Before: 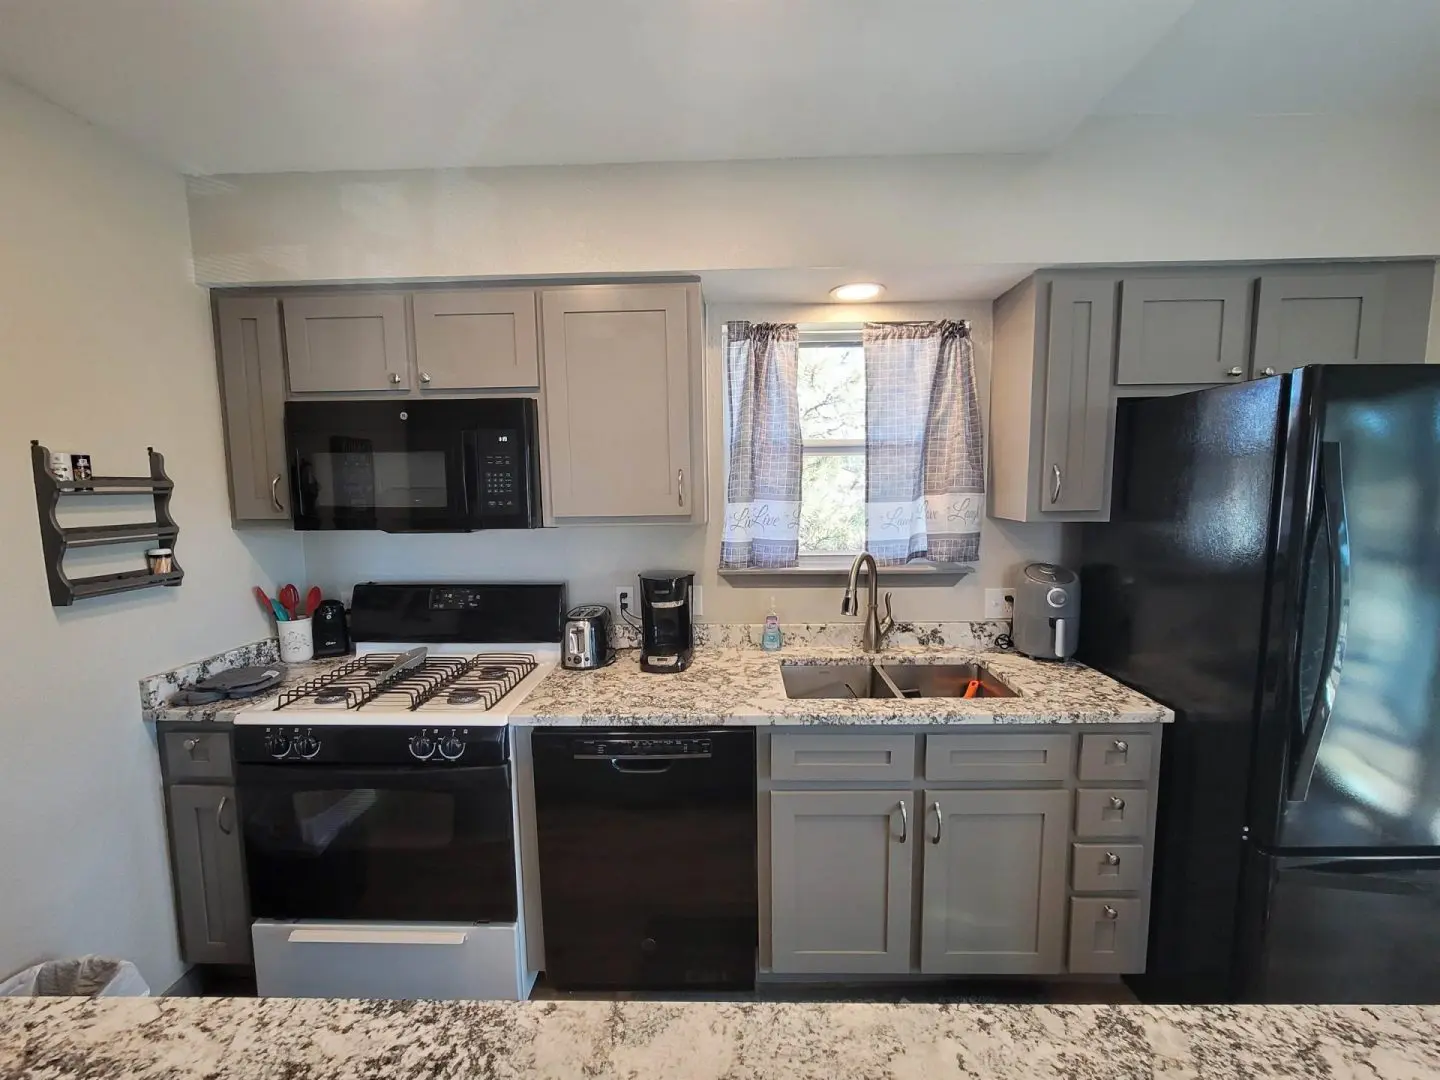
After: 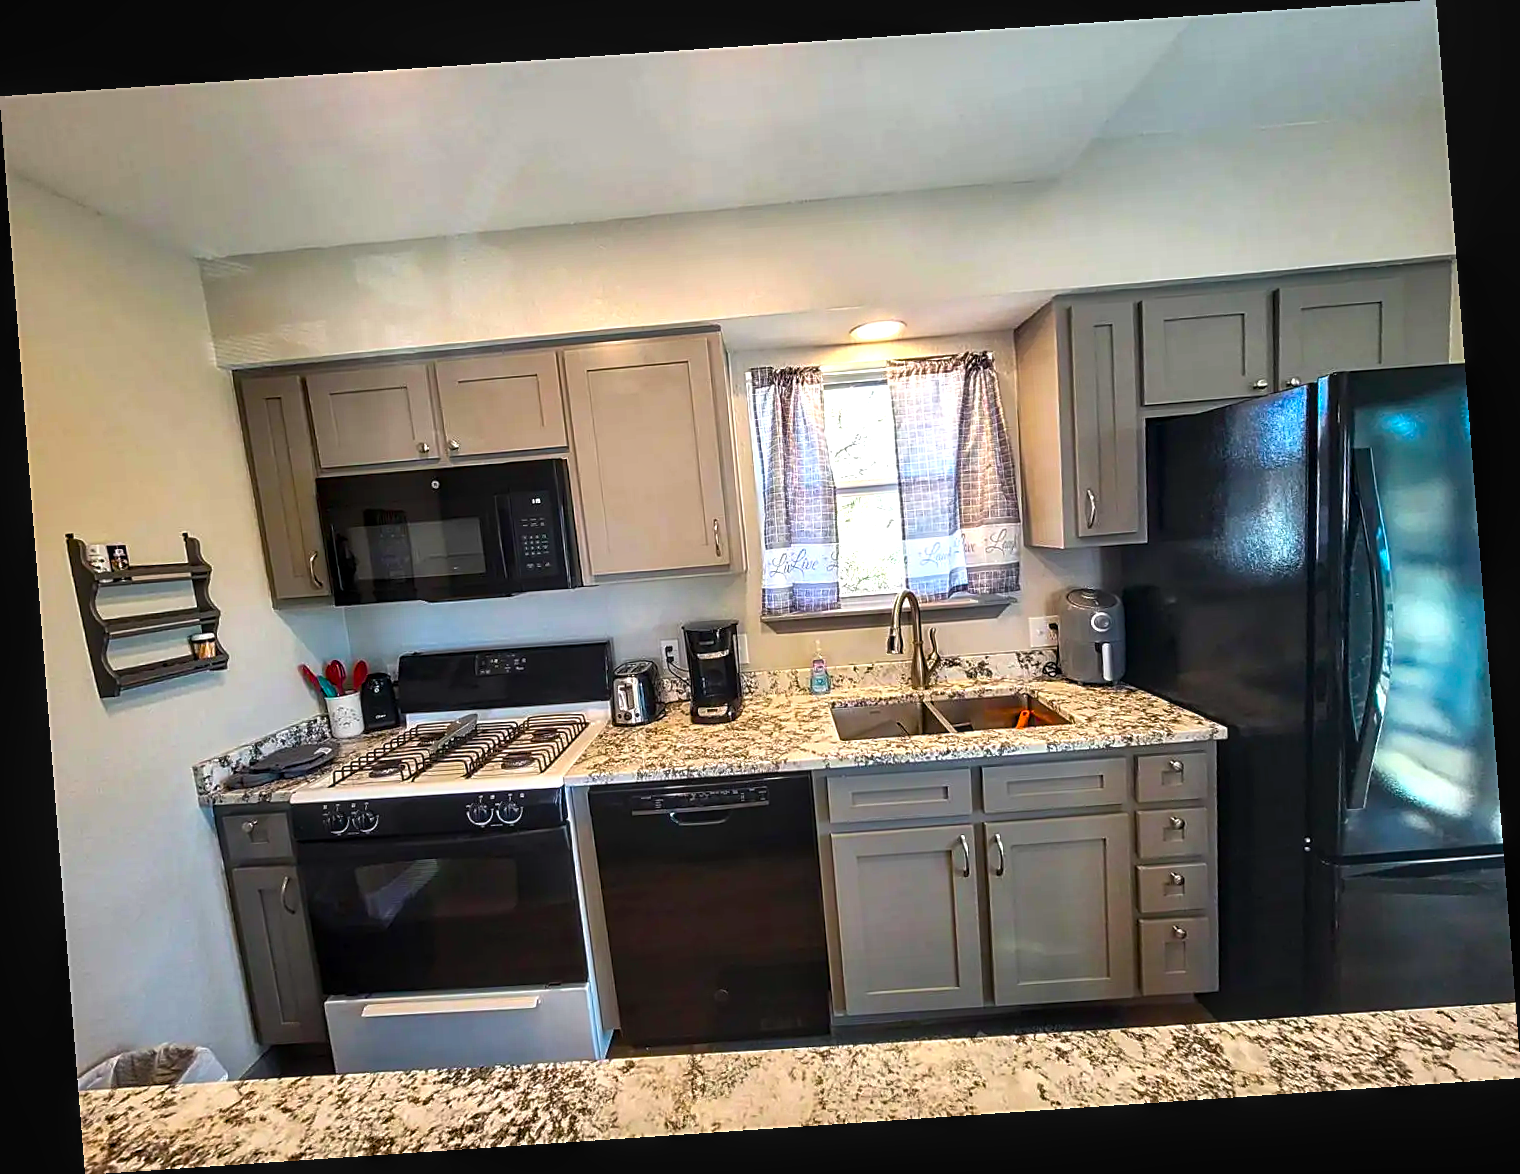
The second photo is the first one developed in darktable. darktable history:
color balance rgb: linear chroma grading › global chroma 9%, perceptual saturation grading › global saturation 36%, perceptual saturation grading › shadows 35%, perceptual brilliance grading › global brilliance 21.21%, perceptual brilliance grading › shadows -35%, global vibrance 21.21%
rotate and perspective: rotation -4.2°, shear 0.006, automatic cropping off
sharpen: on, module defaults
local contrast: on, module defaults
